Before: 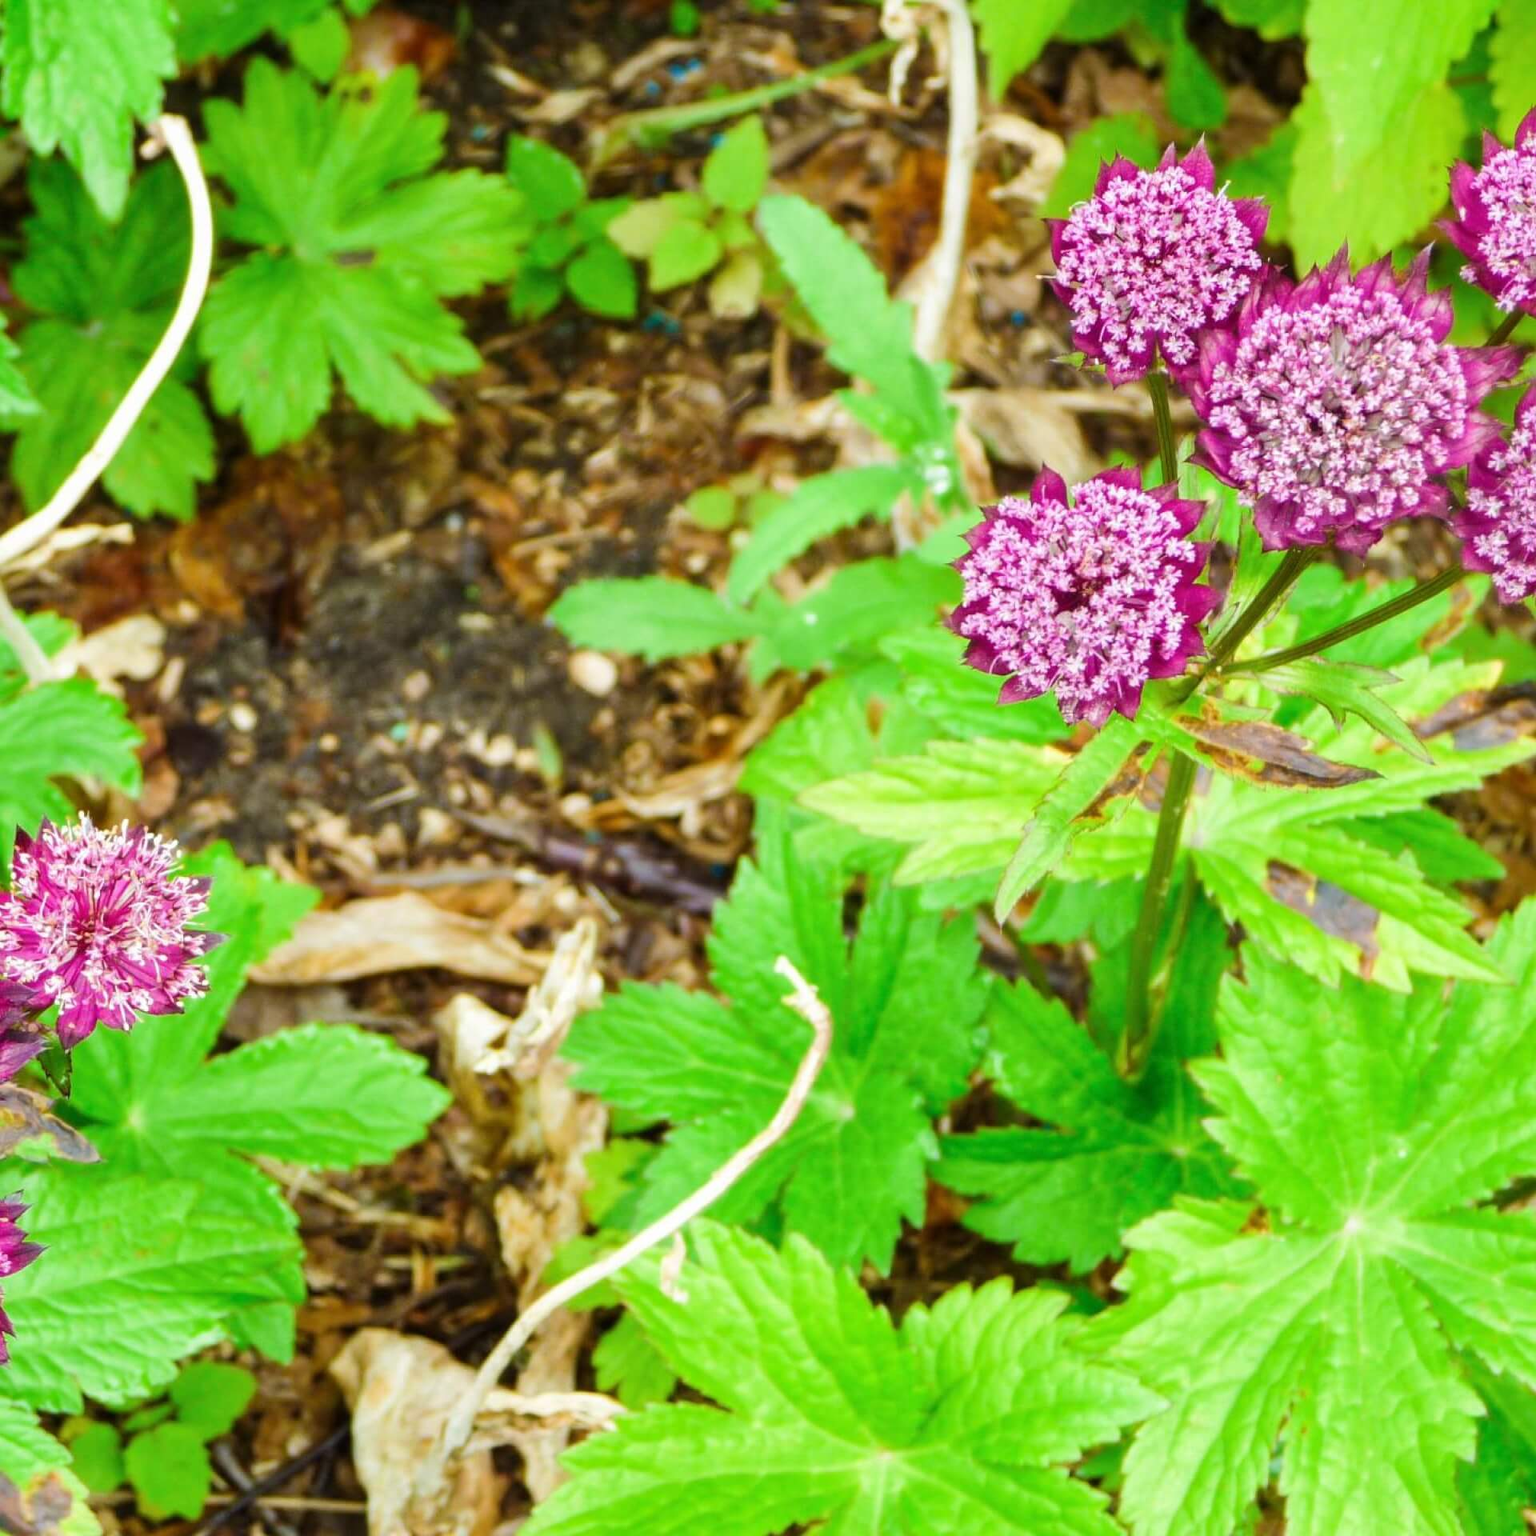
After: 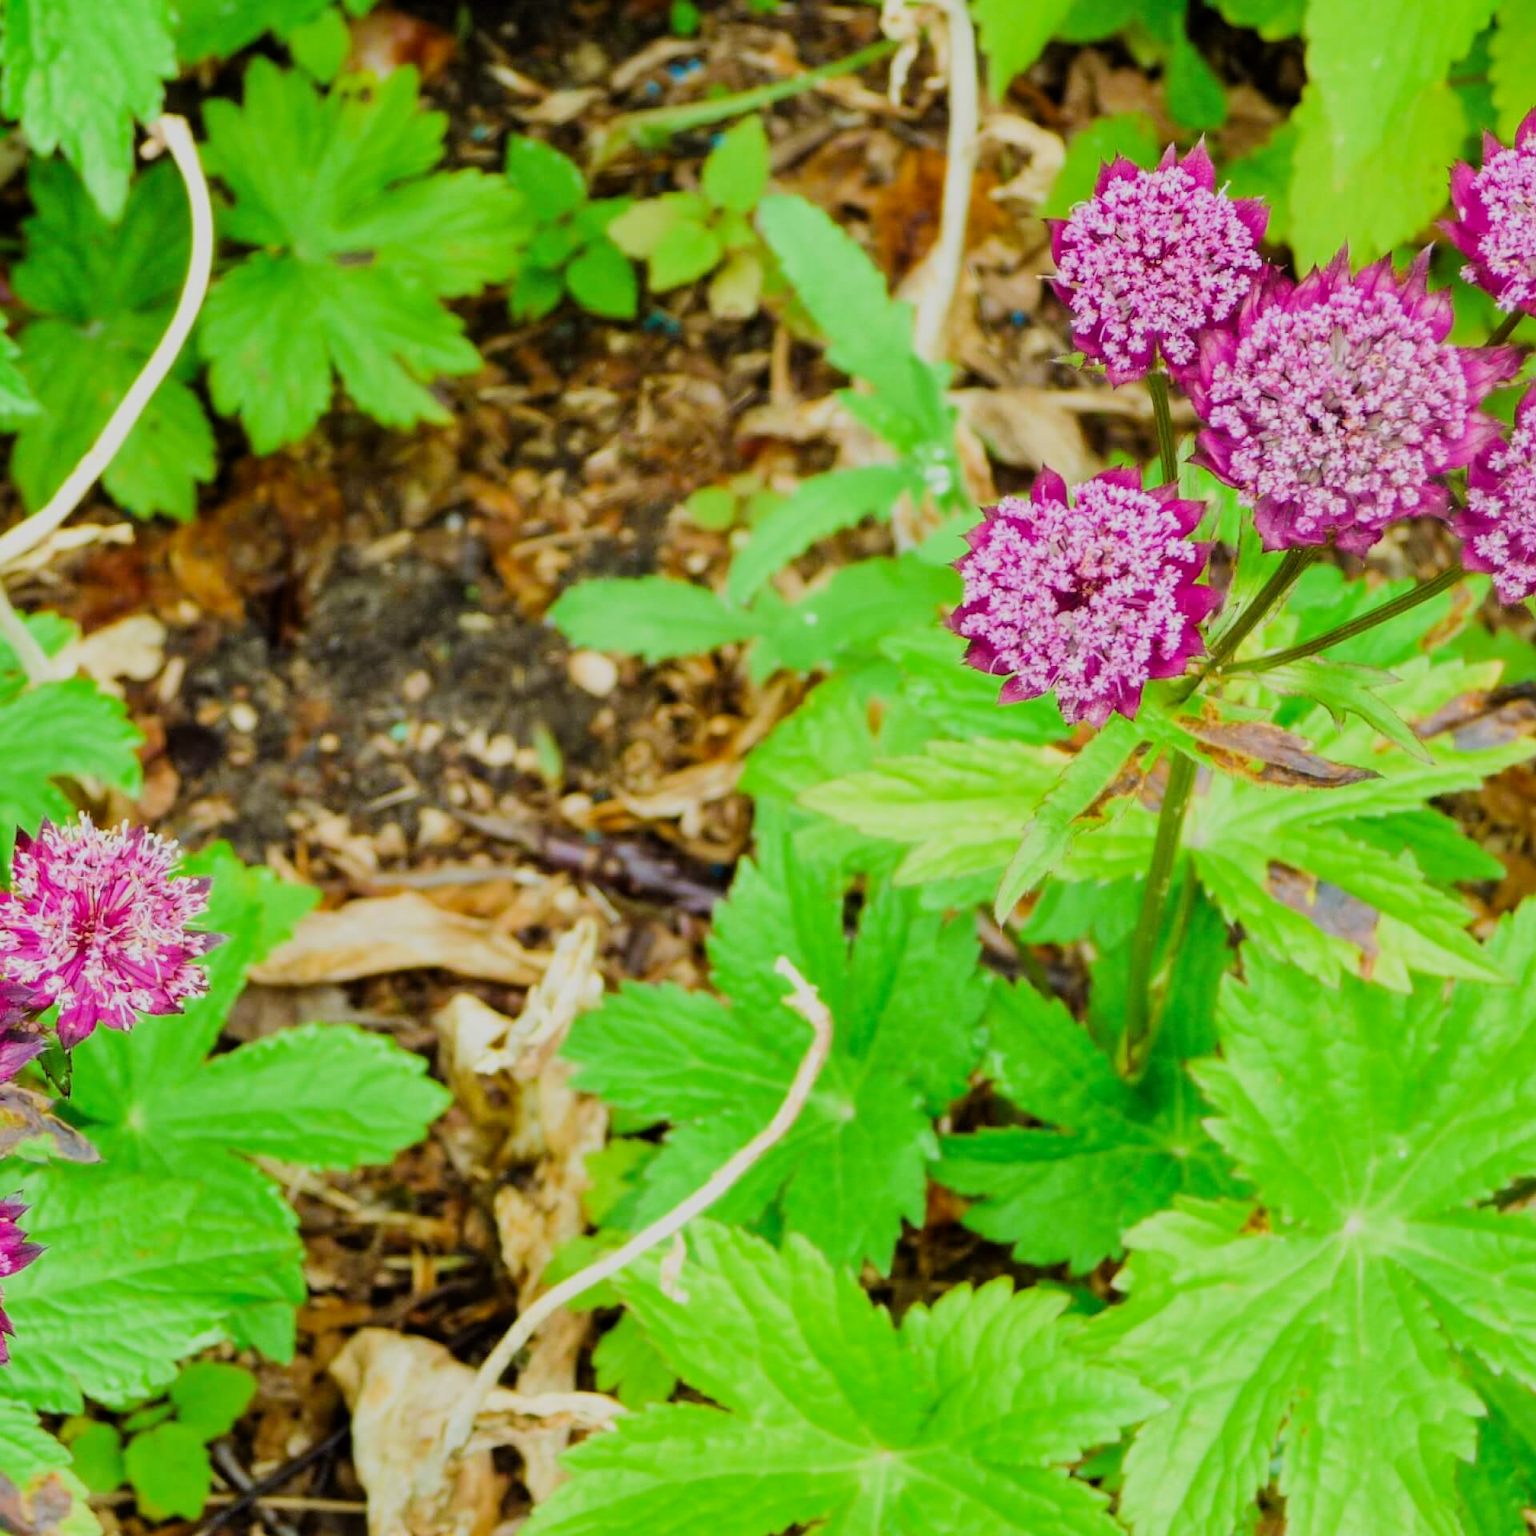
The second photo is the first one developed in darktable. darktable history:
color zones: curves: ch1 [(0, 0.525) (0.143, 0.556) (0.286, 0.52) (0.429, 0.5) (0.571, 0.5) (0.714, 0.5) (0.857, 0.503) (1, 0.525)]
filmic rgb: black relative exposure -7.65 EV, white relative exposure 4.56 EV, hardness 3.61, color science v6 (2022), iterations of high-quality reconstruction 0
